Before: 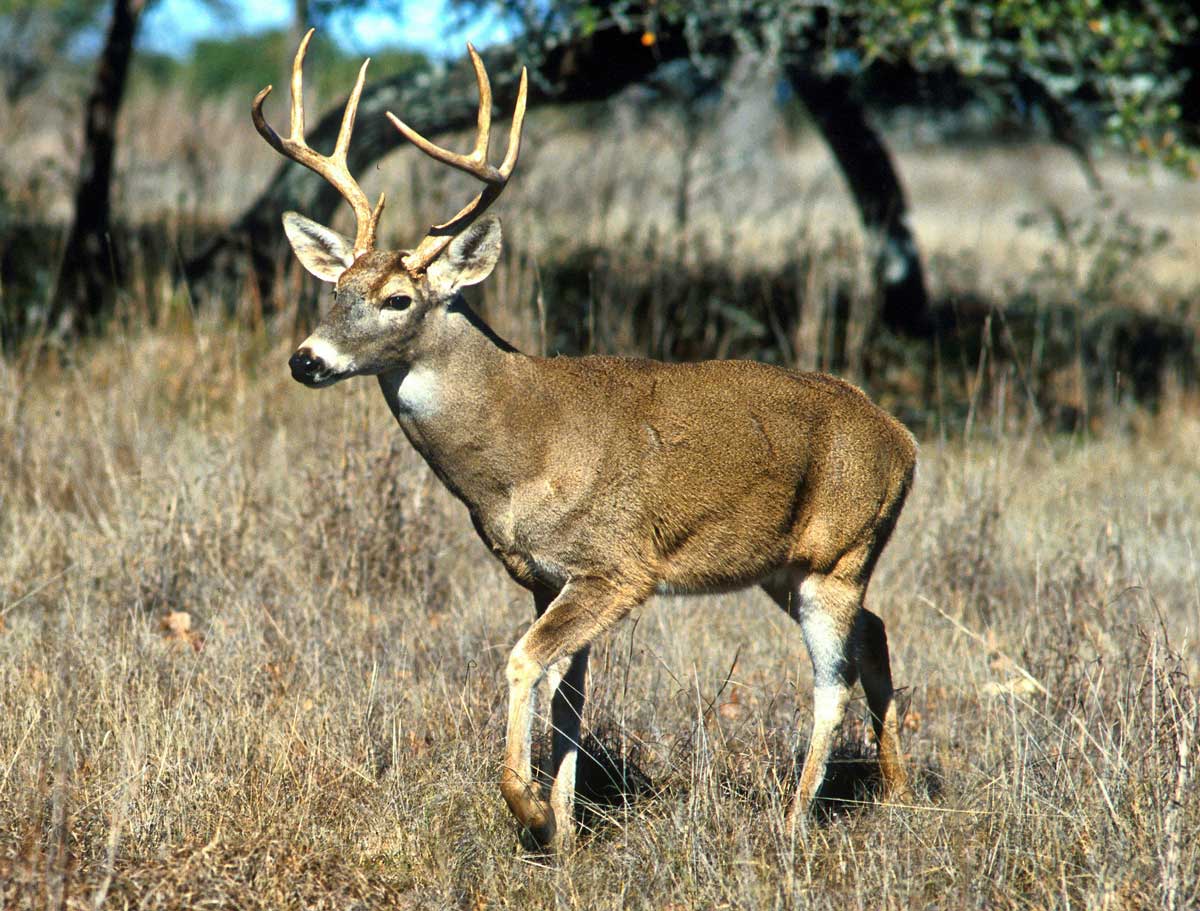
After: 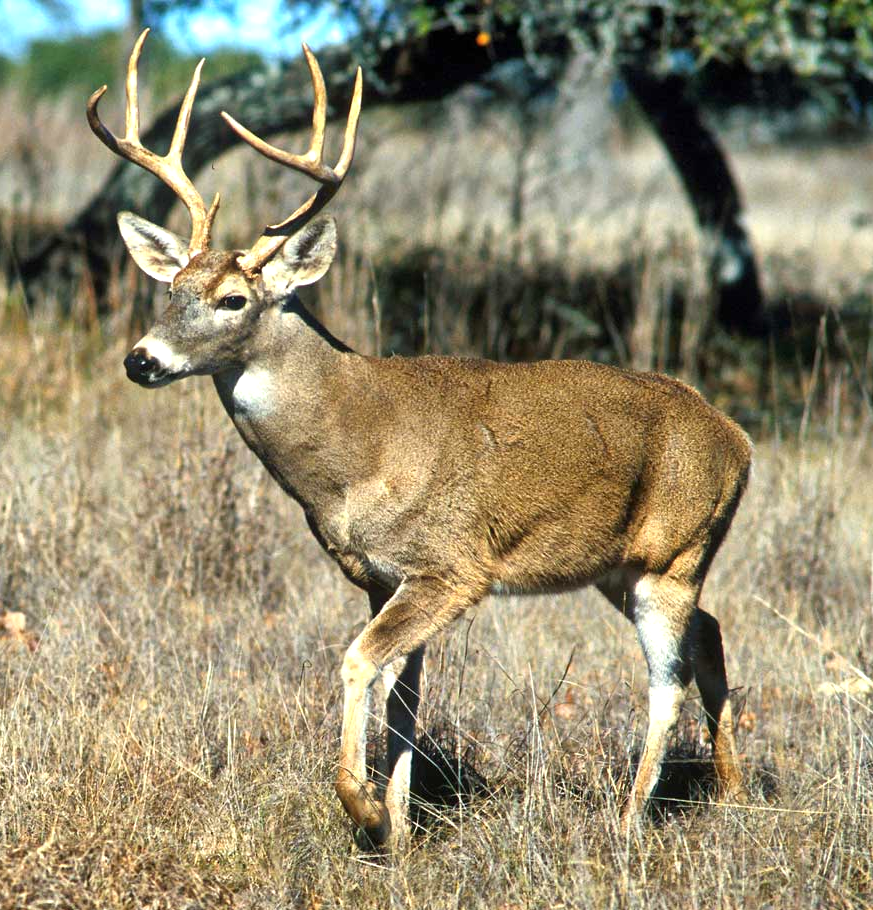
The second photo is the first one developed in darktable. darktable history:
tone equalizer: edges refinement/feathering 500, mask exposure compensation -1.57 EV, preserve details no
crop: left 13.829%, right 13.4%
exposure: exposure 0.294 EV, compensate exposure bias true, compensate highlight preservation false
